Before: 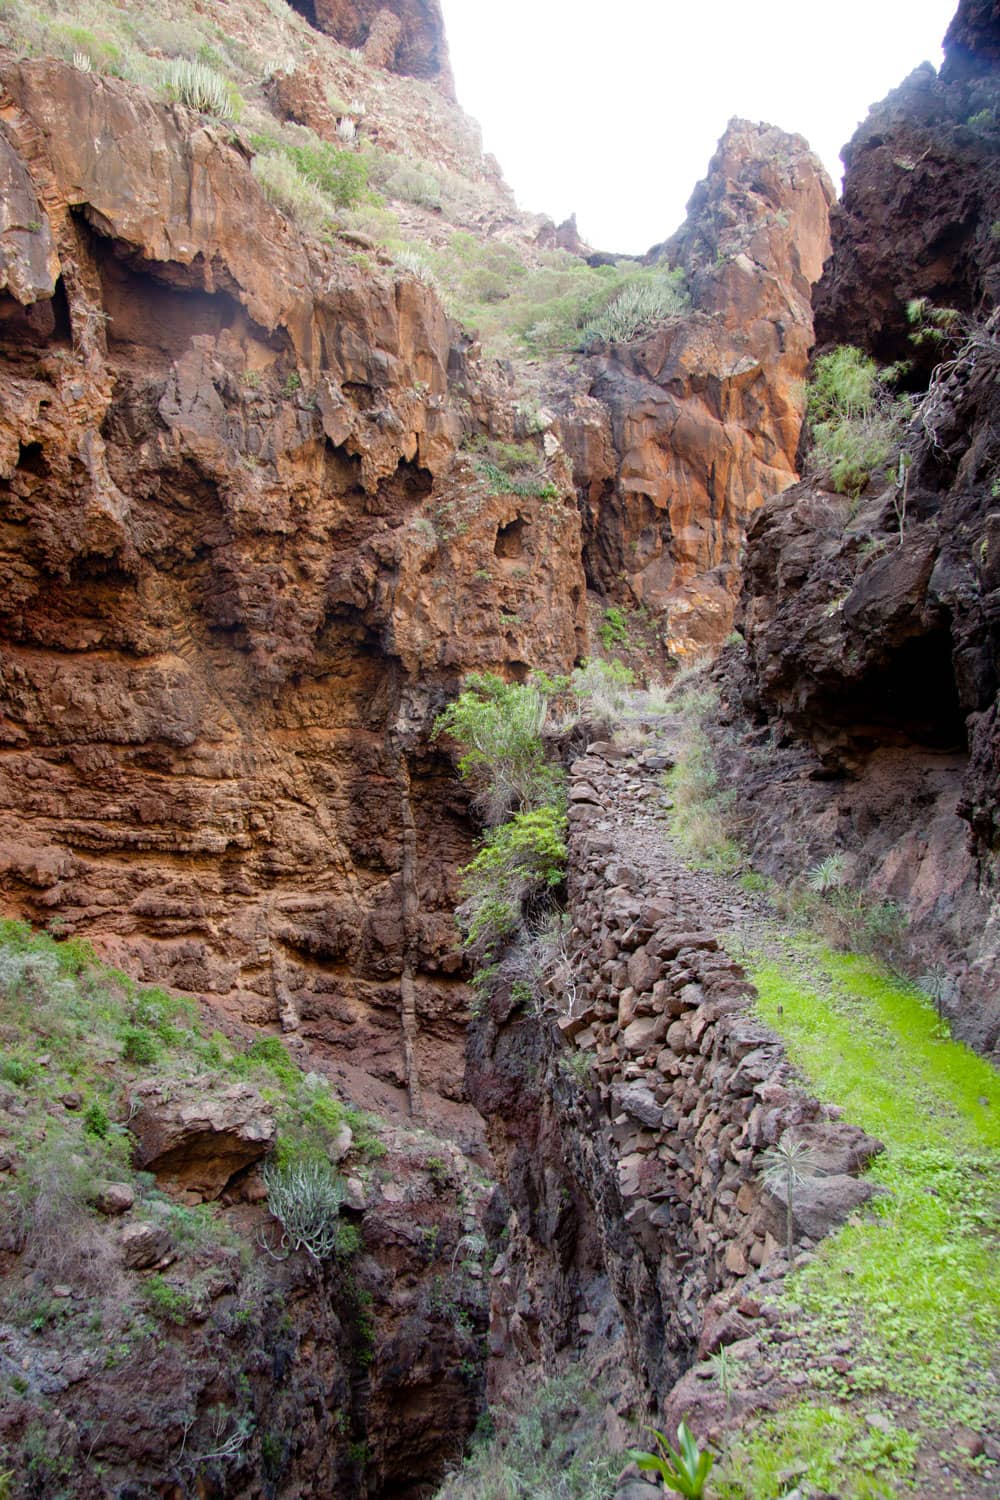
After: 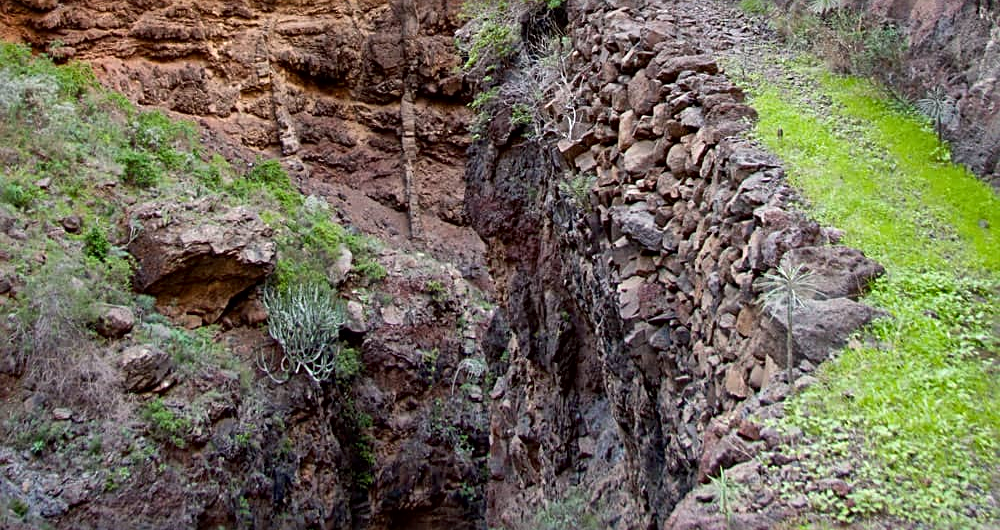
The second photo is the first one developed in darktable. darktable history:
crop and rotate: top 58.513%, bottom 6.118%
local contrast: mode bilateral grid, contrast 20, coarseness 51, detail 132%, midtone range 0.2
sharpen: radius 2.737
